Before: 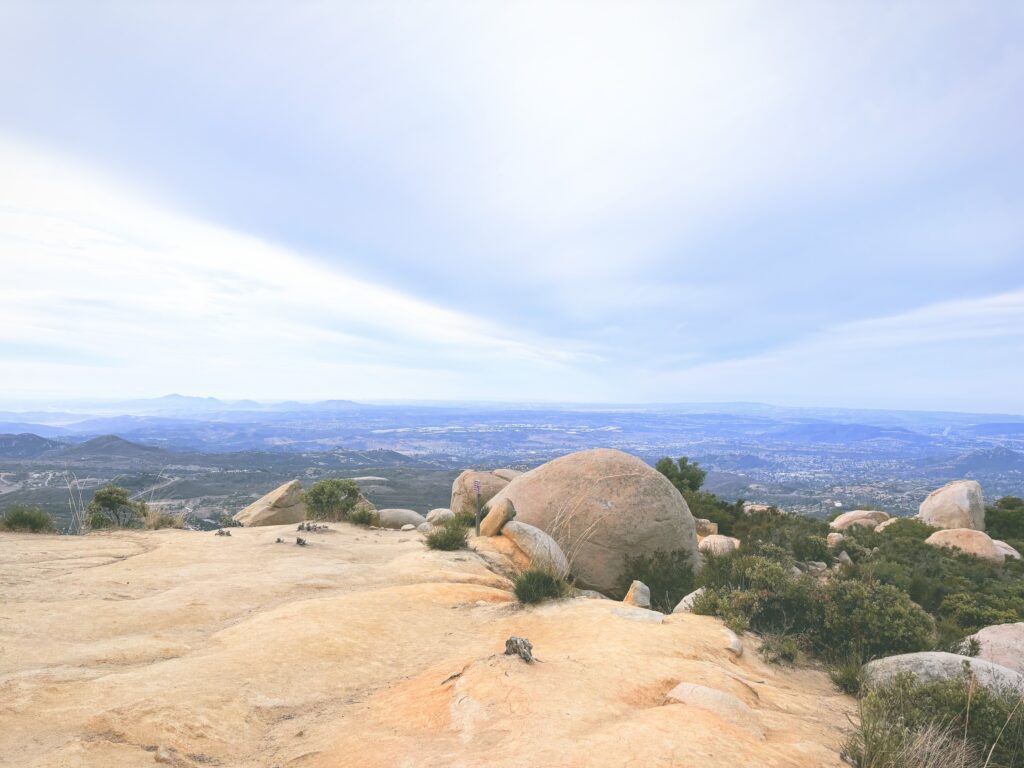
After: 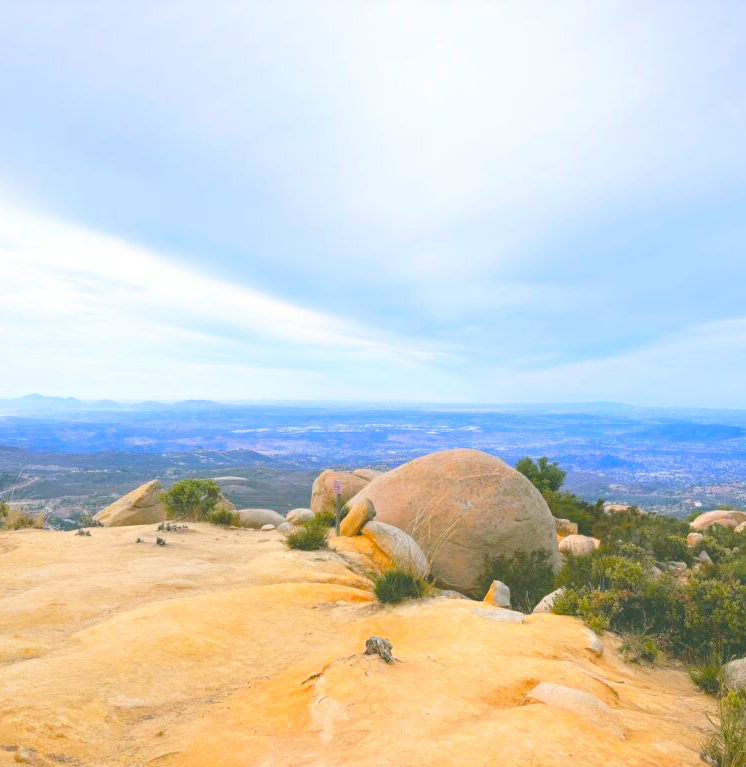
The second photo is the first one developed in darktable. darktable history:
crop: left 13.706%, right 13.377%
color balance rgb: shadows lift › chroma 1.007%, shadows lift › hue 28.39°, linear chroma grading › shadows 10.506%, linear chroma grading › highlights 10.765%, linear chroma grading › global chroma 15.123%, linear chroma grading › mid-tones 14.6%, perceptual saturation grading › global saturation 33.34%, perceptual brilliance grading › mid-tones 10.61%, perceptual brilliance grading › shadows 14.178%, global vibrance 14.253%
